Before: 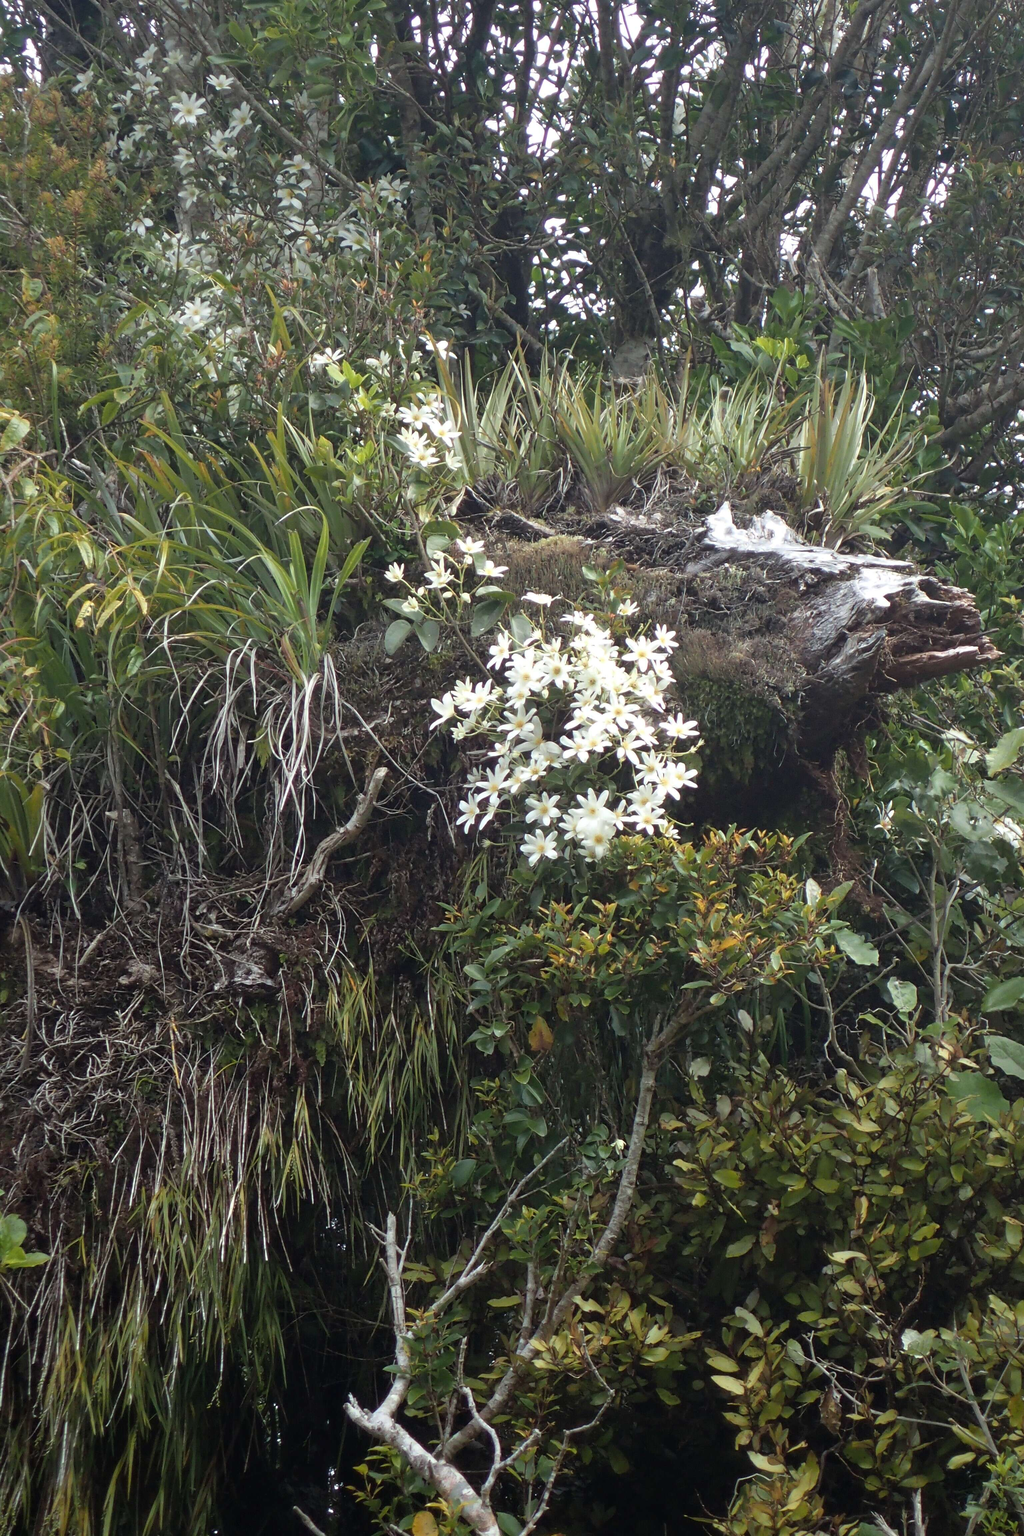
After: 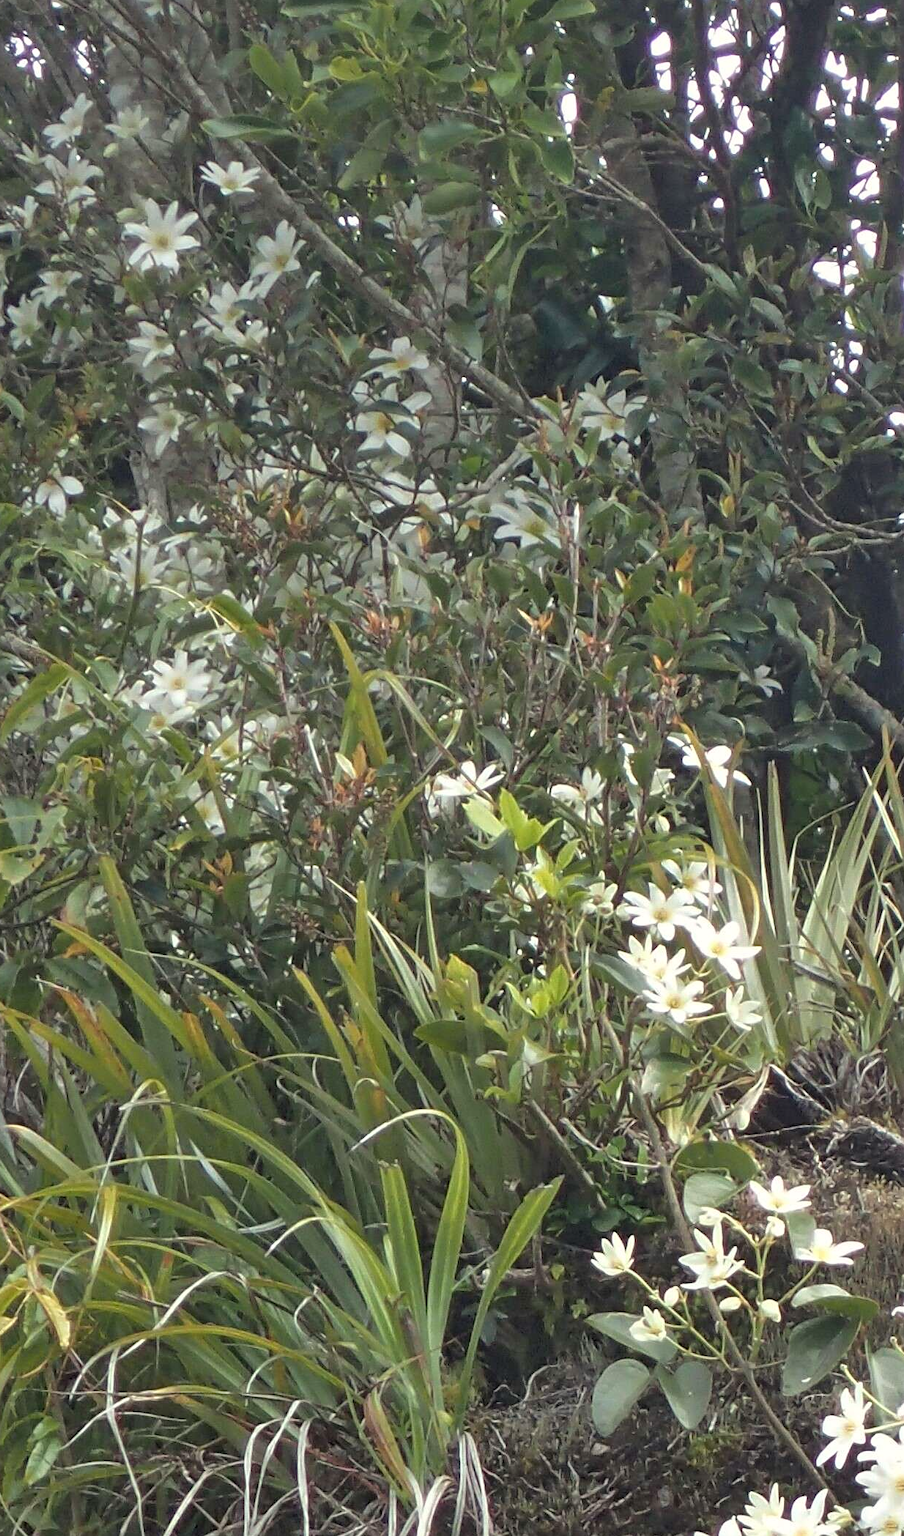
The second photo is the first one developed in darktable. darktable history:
color correction: highlights b* 3
sharpen: amount 0.204
shadows and highlights: highlights color adjustment 39.82%, low approximation 0.01, soften with gaussian
crop and rotate: left 11.27%, top 0.101%, right 48.499%, bottom 54.37%
